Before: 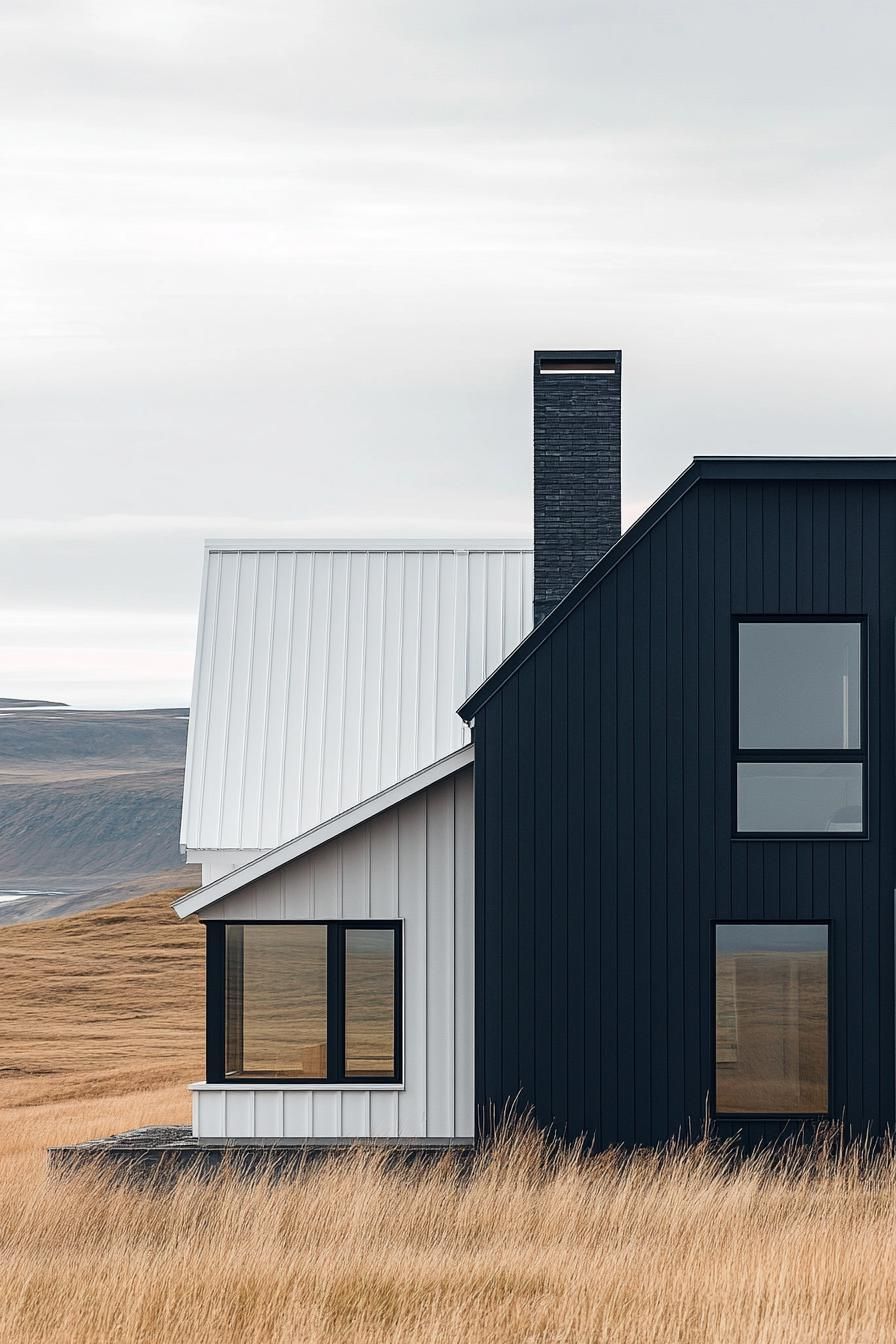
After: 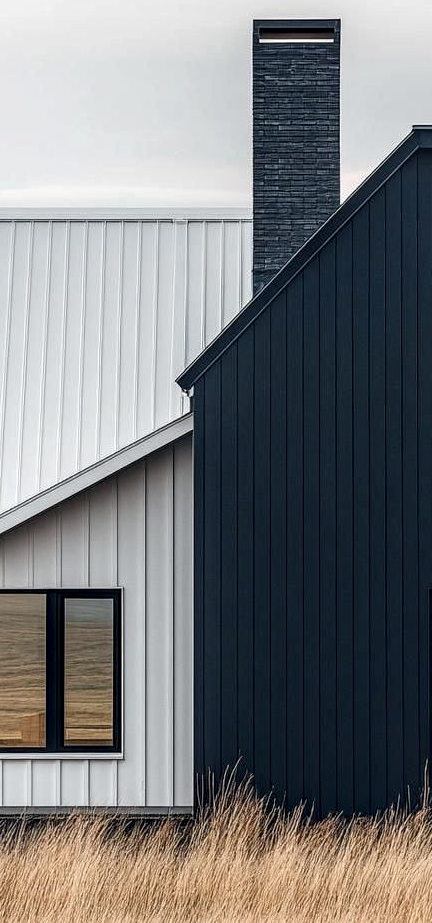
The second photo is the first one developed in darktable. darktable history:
local contrast: detail 150%
crop: left 31.379%, top 24.658%, right 20.326%, bottom 6.628%
color zones: curves: ch0 [(0, 0.5) (0.143, 0.5) (0.286, 0.5) (0.429, 0.5) (0.62, 0.489) (0.714, 0.445) (0.844, 0.496) (1, 0.5)]; ch1 [(0, 0.5) (0.143, 0.5) (0.286, 0.5) (0.429, 0.5) (0.571, 0.5) (0.714, 0.523) (0.857, 0.5) (1, 0.5)]
